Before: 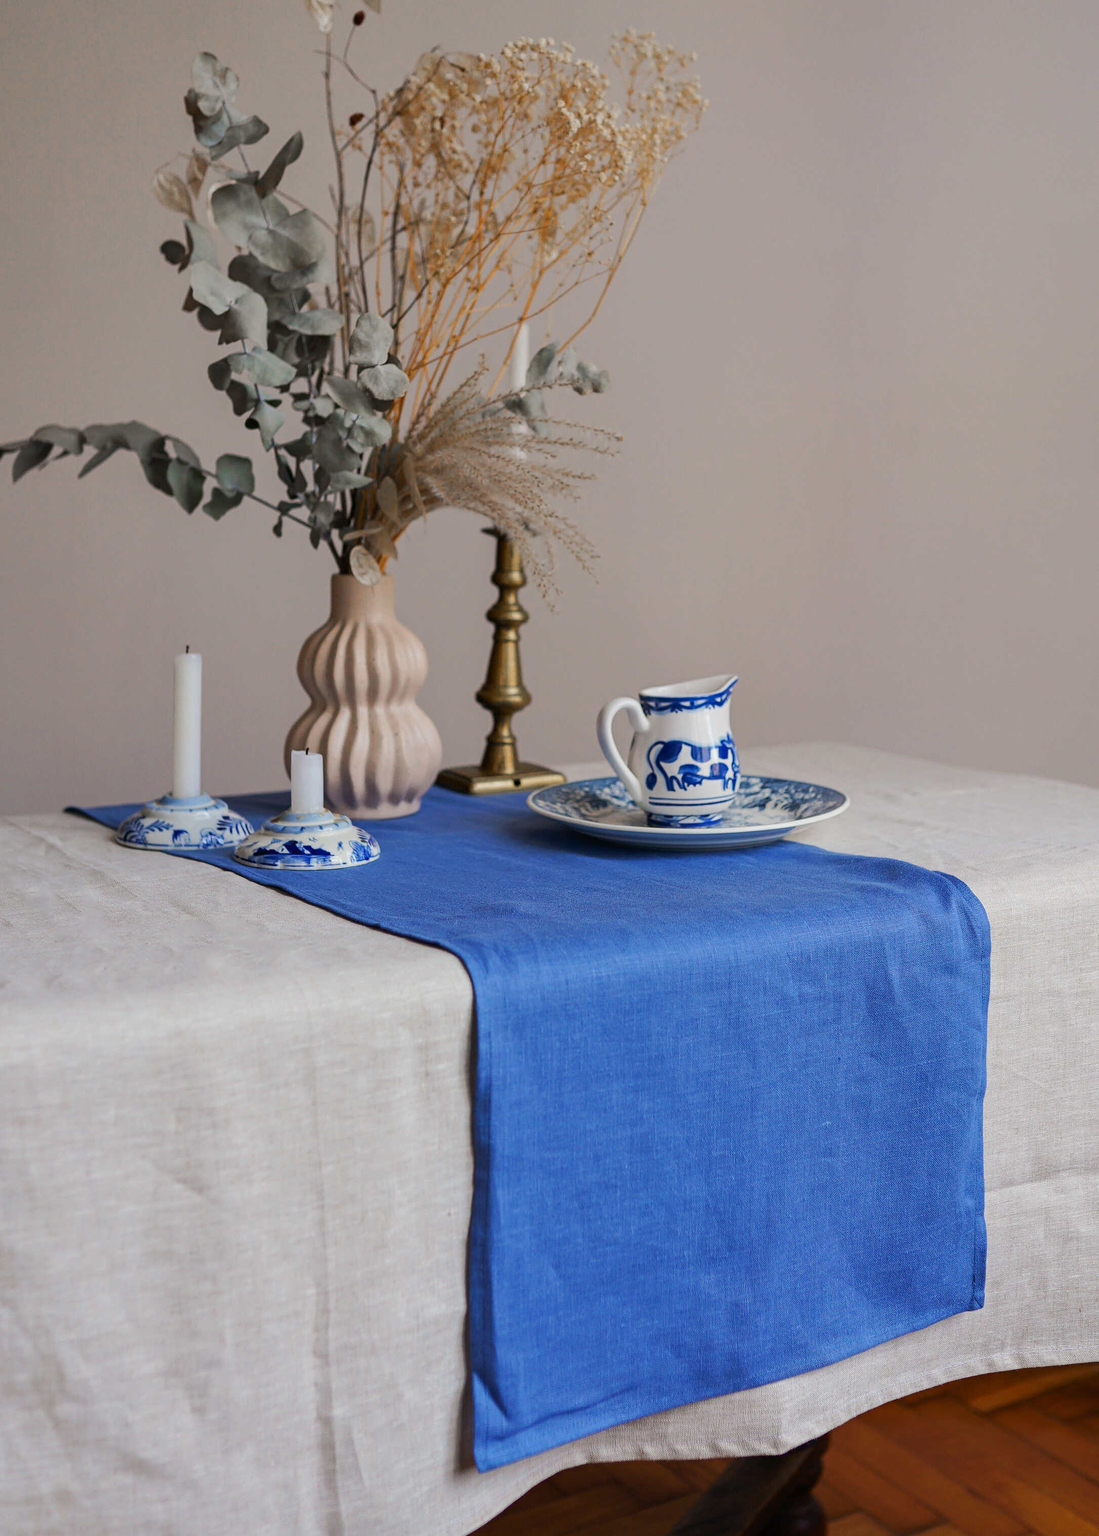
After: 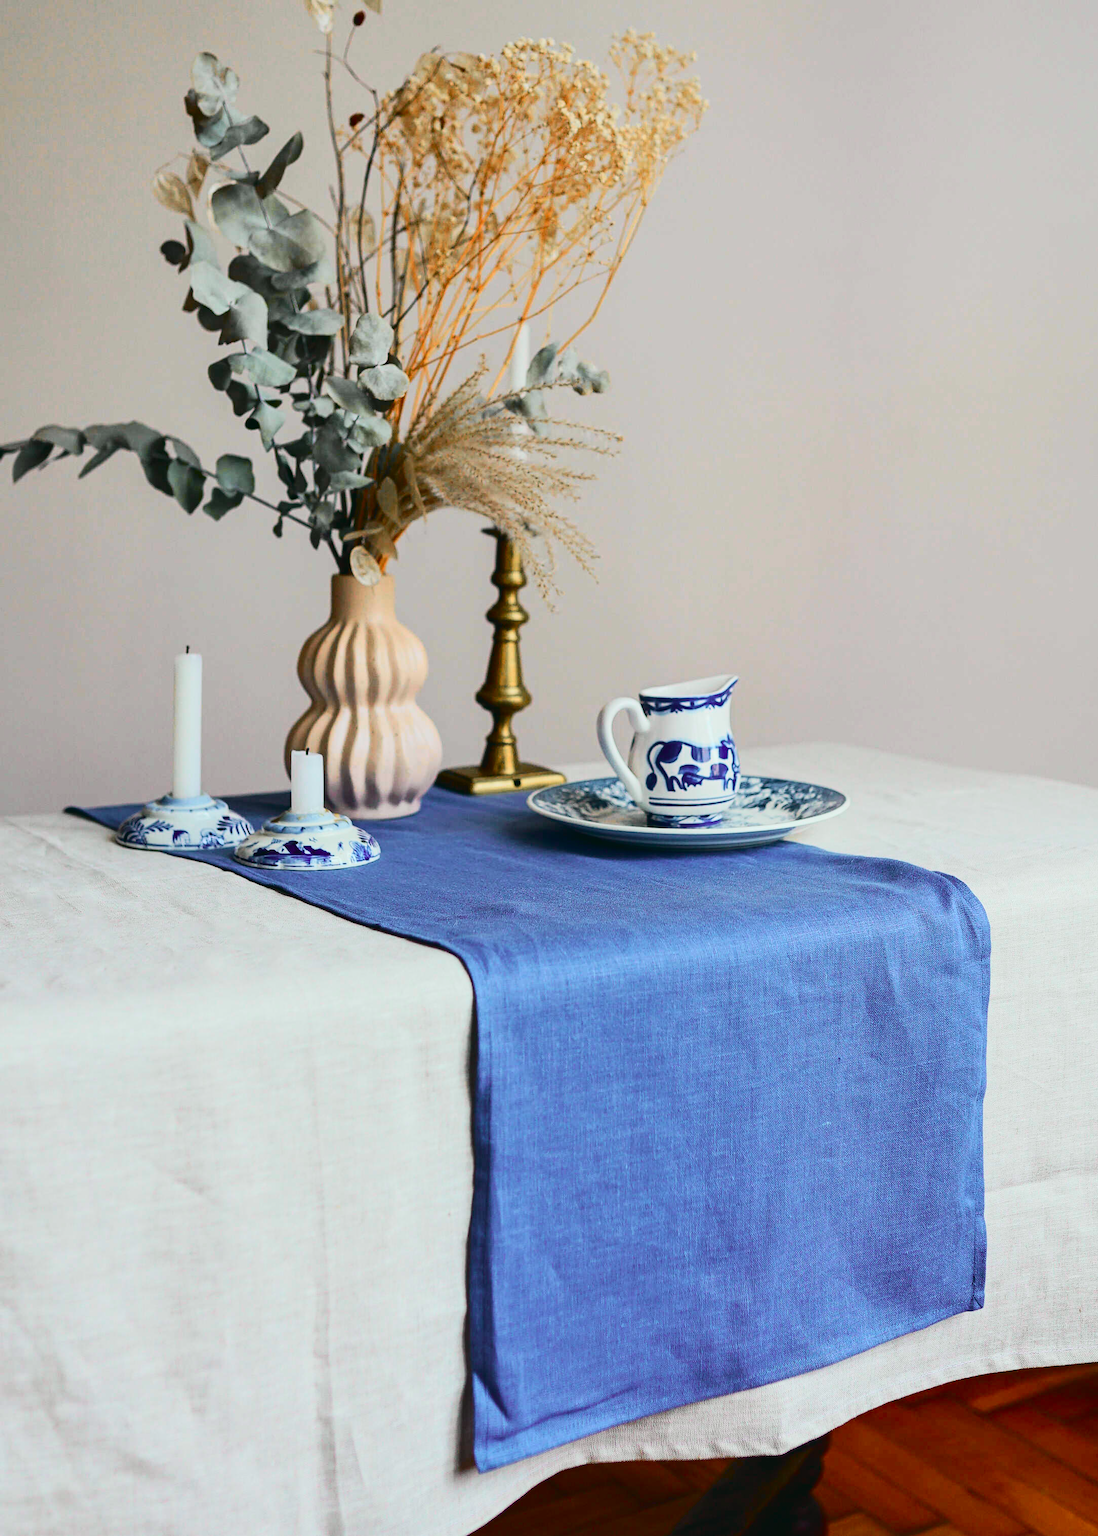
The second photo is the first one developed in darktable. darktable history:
tone curve: curves: ch0 [(0, 0.036) (0.037, 0.042) (0.184, 0.146) (0.438, 0.521) (0.54, 0.668) (0.698, 0.835) (0.856, 0.92) (1, 0.98)]; ch1 [(0, 0) (0.393, 0.415) (0.447, 0.448) (0.482, 0.459) (0.509, 0.496) (0.527, 0.525) (0.571, 0.602) (0.619, 0.671) (0.715, 0.729) (1, 1)]; ch2 [(0, 0) (0.369, 0.388) (0.449, 0.454) (0.499, 0.5) (0.521, 0.517) (0.53, 0.544) (0.561, 0.607) (0.674, 0.735) (1, 1)], color space Lab, independent channels, preserve colors none
